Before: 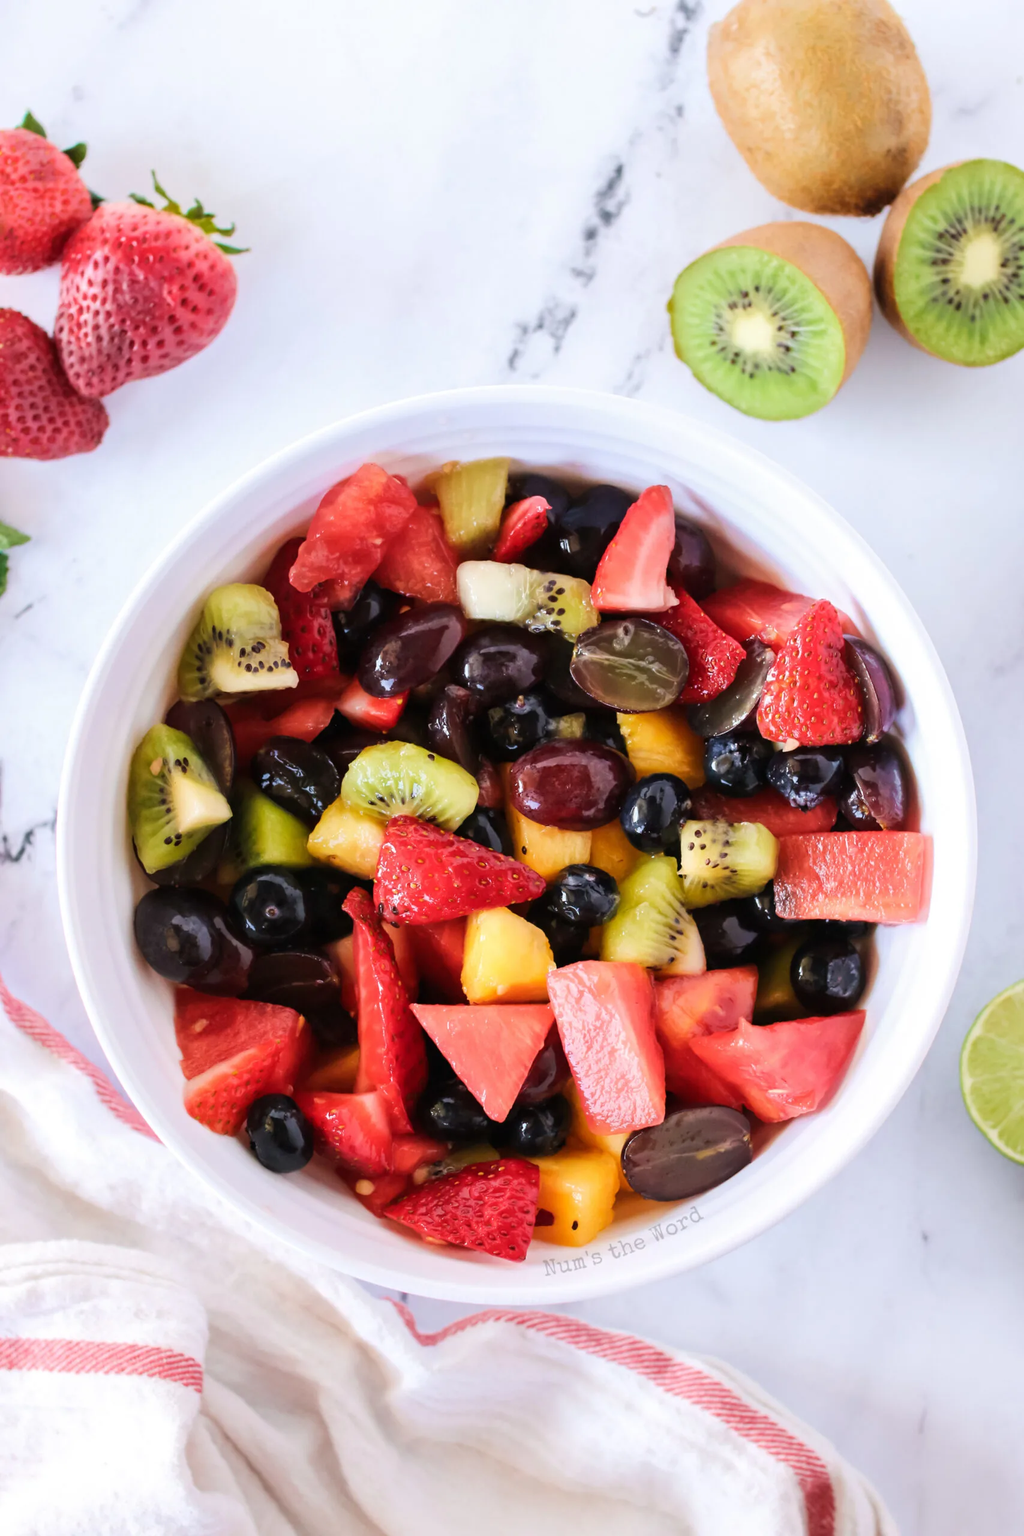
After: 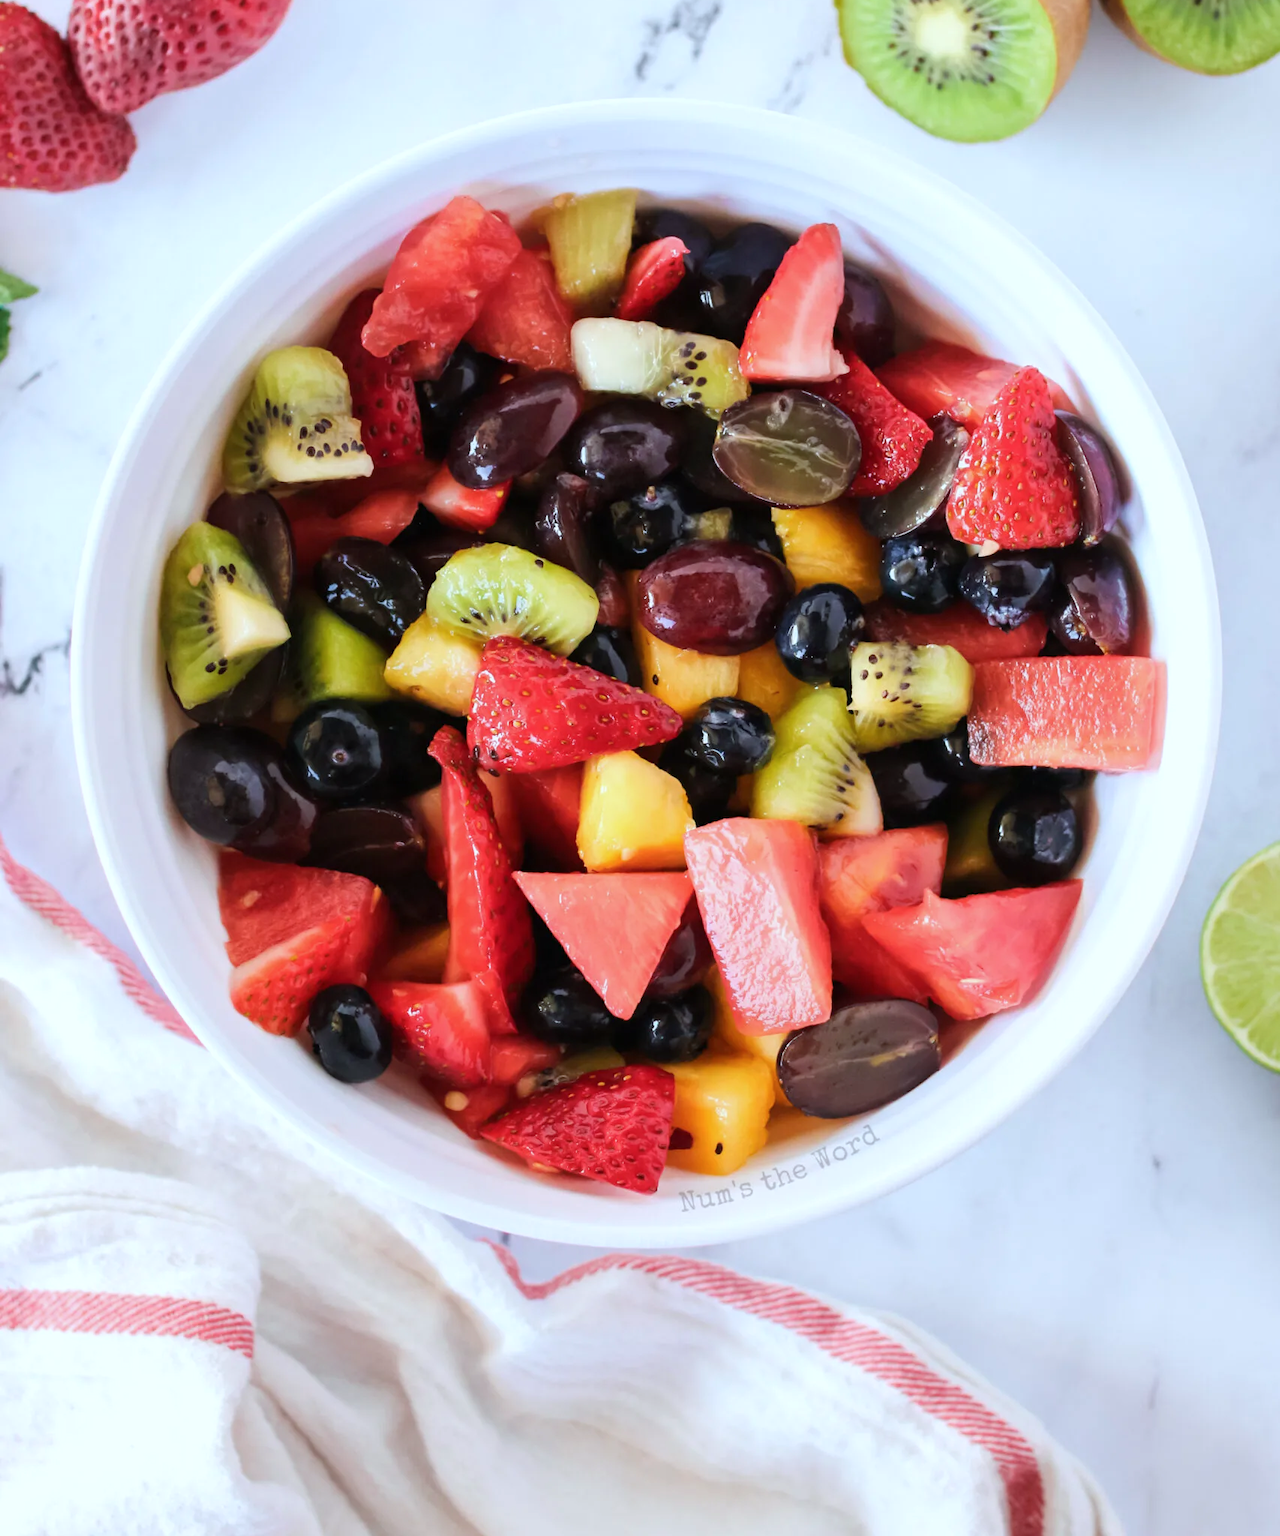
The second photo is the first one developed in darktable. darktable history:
color calibration: illuminant Planckian (black body), adaptation linear Bradford (ICC v4), x 0.361, y 0.366, temperature 4511.61 K, saturation algorithm version 1 (2020)
crop and rotate: top 19.998%
